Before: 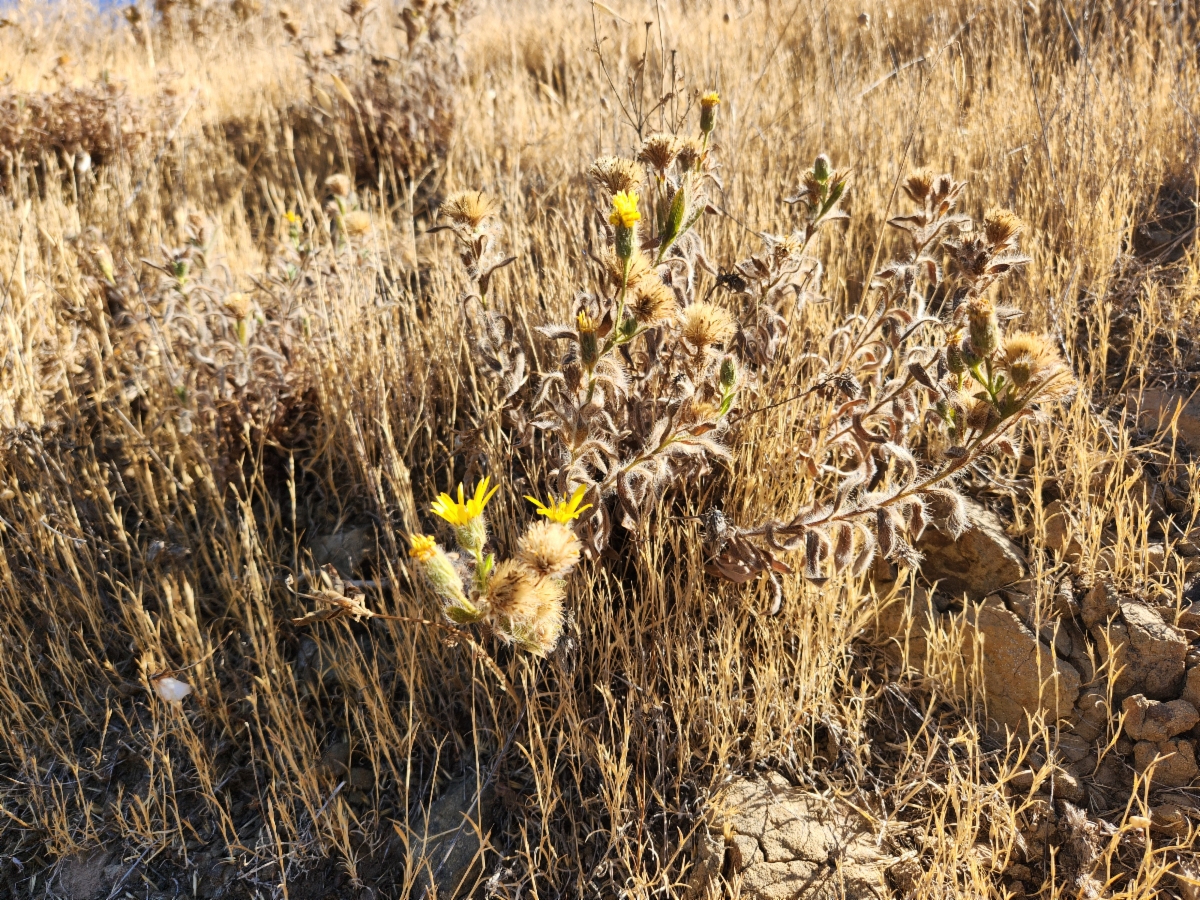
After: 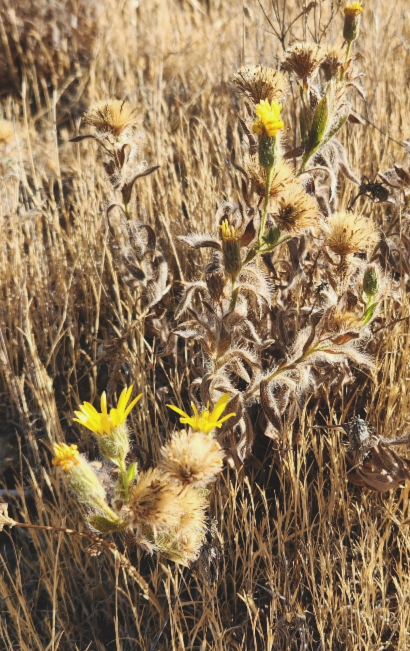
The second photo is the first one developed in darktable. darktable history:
crop and rotate: left 29.808%, top 10.175%, right 35.96%, bottom 17.394%
tone equalizer: on, module defaults
exposure: black level correction -0.014, exposure -0.186 EV, compensate highlight preservation false
